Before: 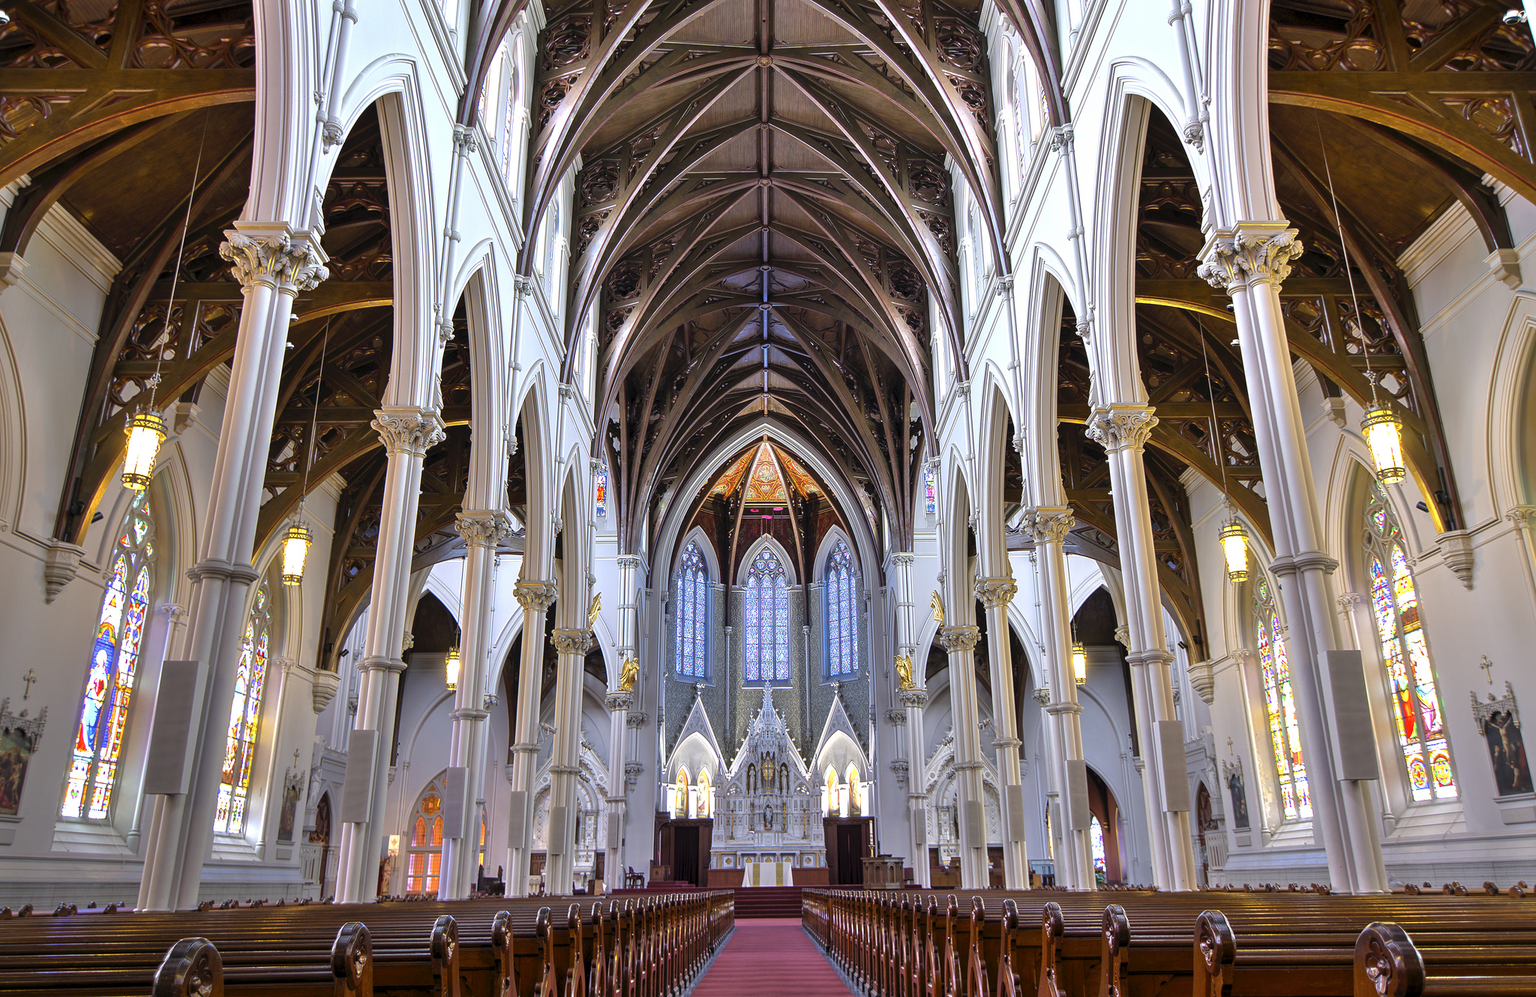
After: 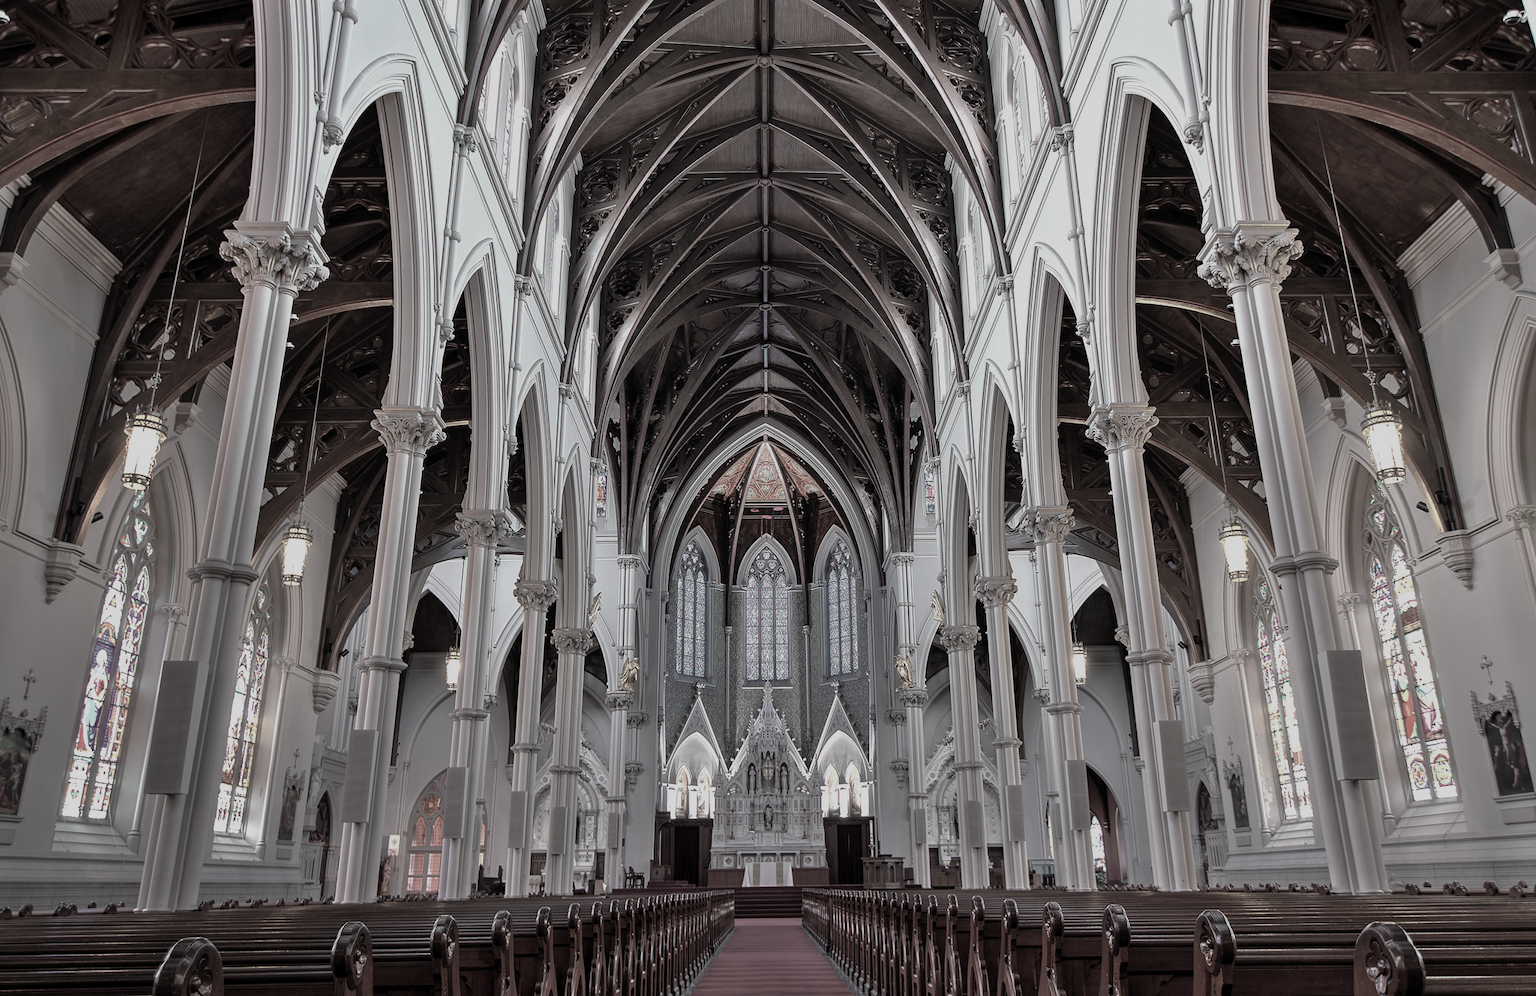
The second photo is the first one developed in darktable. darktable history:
color contrast: green-magenta contrast 0.3, blue-yellow contrast 0.15
exposure: exposure -0.582 EV, compensate highlight preservation false
